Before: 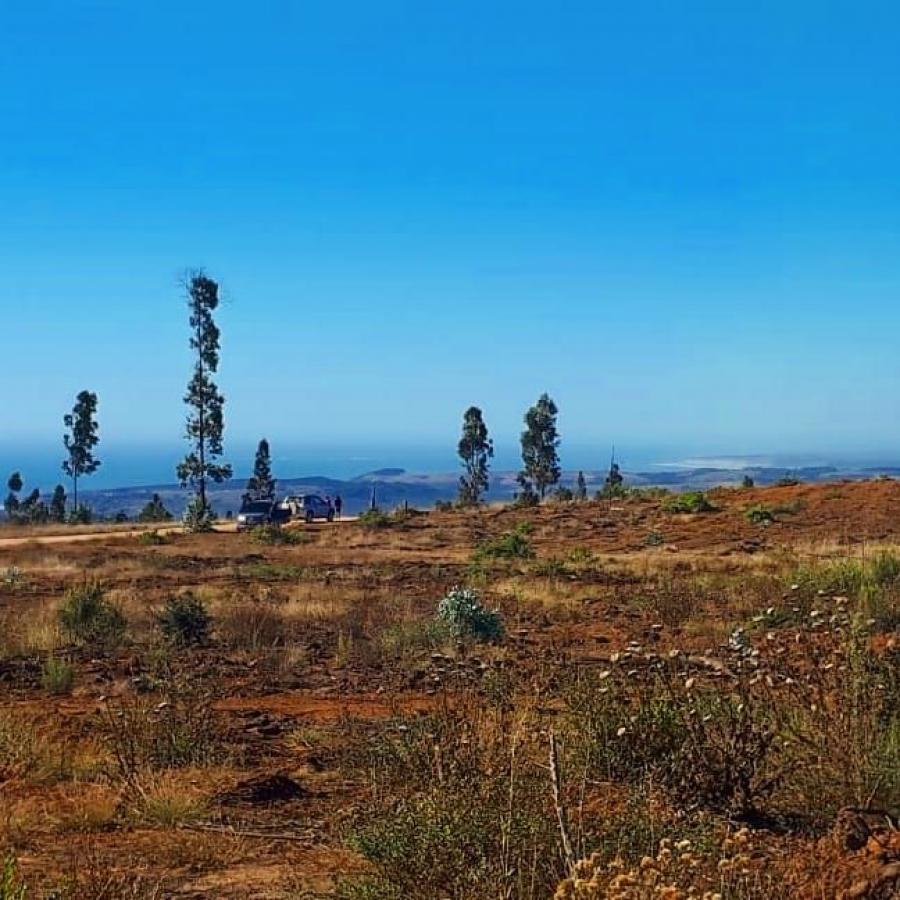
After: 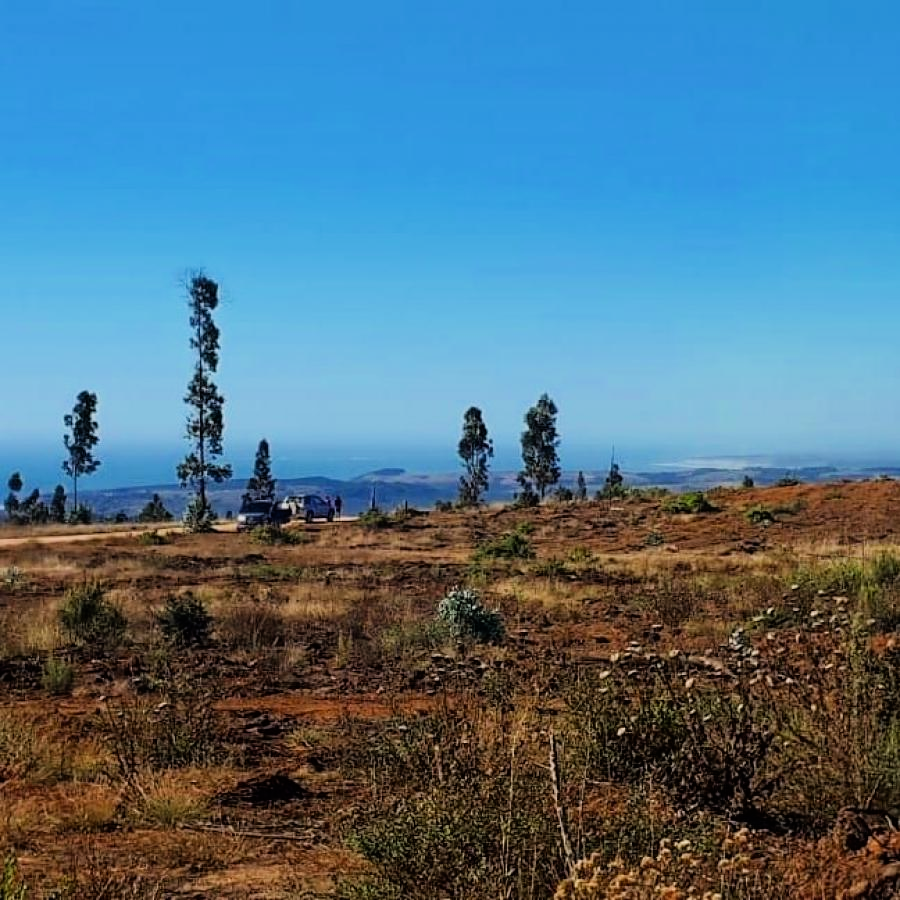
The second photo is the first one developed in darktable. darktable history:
bloom: size 16%, threshold 98%, strength 20%
filmic rgb: black relative exposure -11.88 EV, white relative exposure 5.43 EV, threshold 3 EV, hardness 4.49, latitude 50%, contrast 1.14, color science v5 (2021), contrast in shadows safe, contrast in highlights safe, enable highlight reconstruction true
